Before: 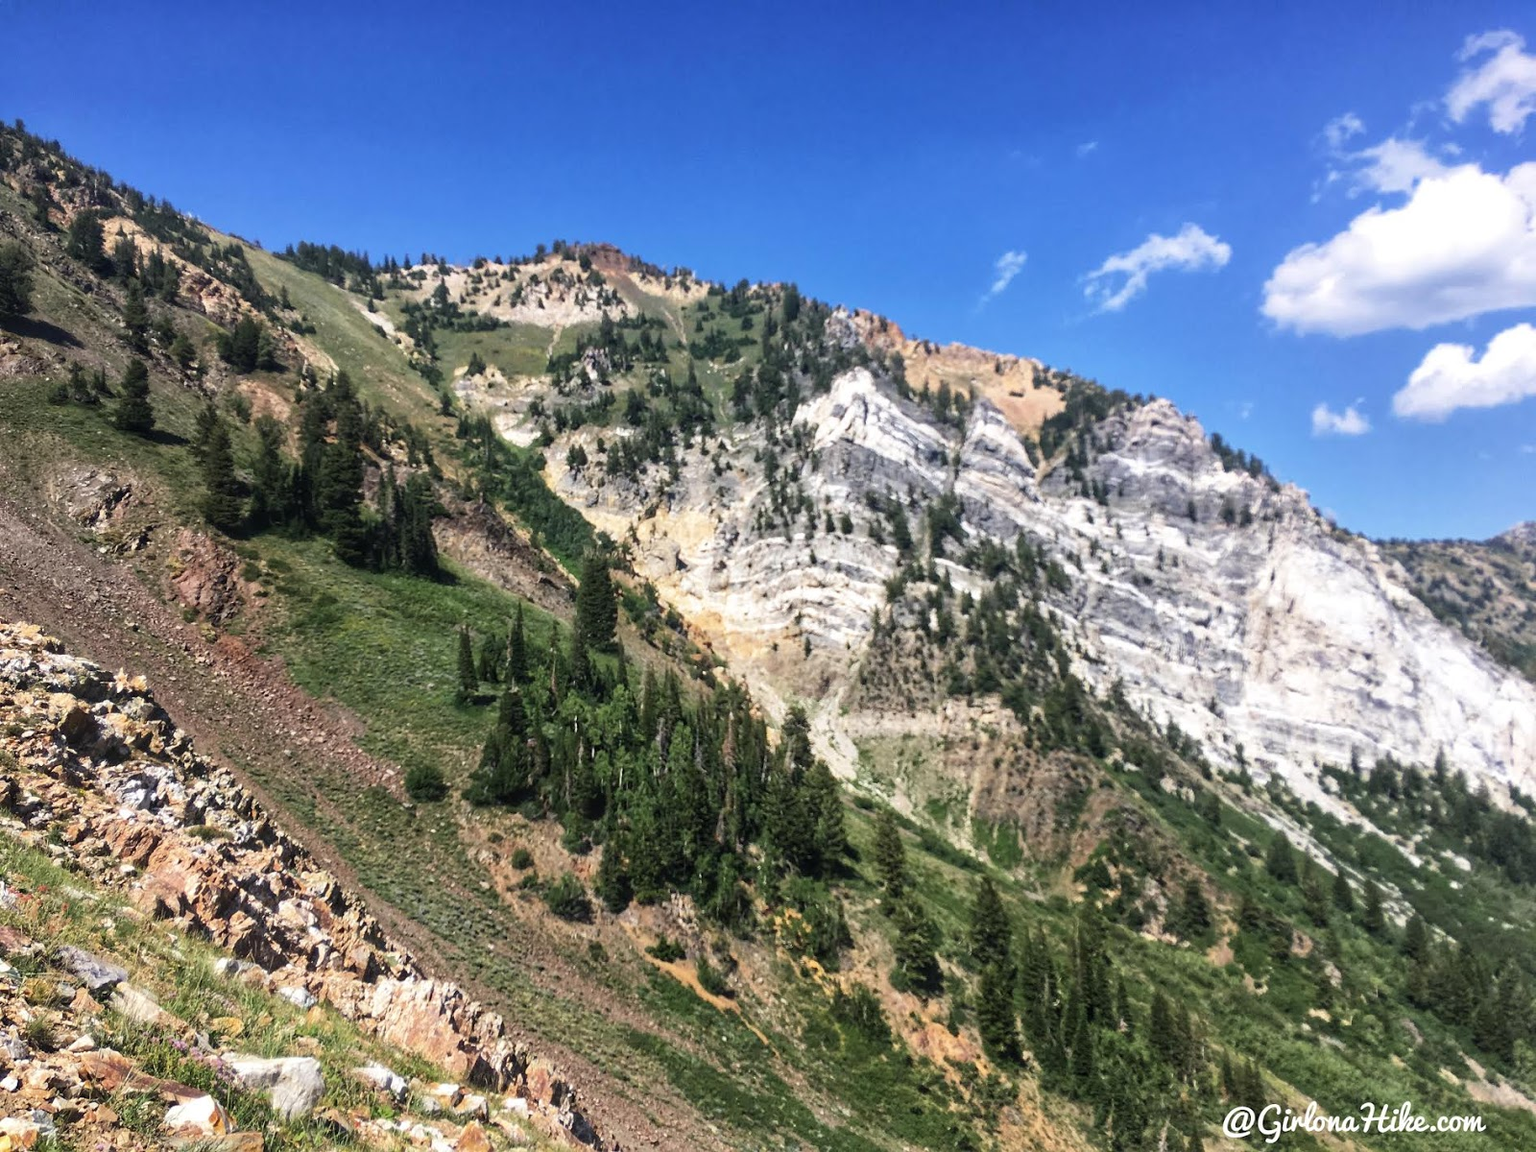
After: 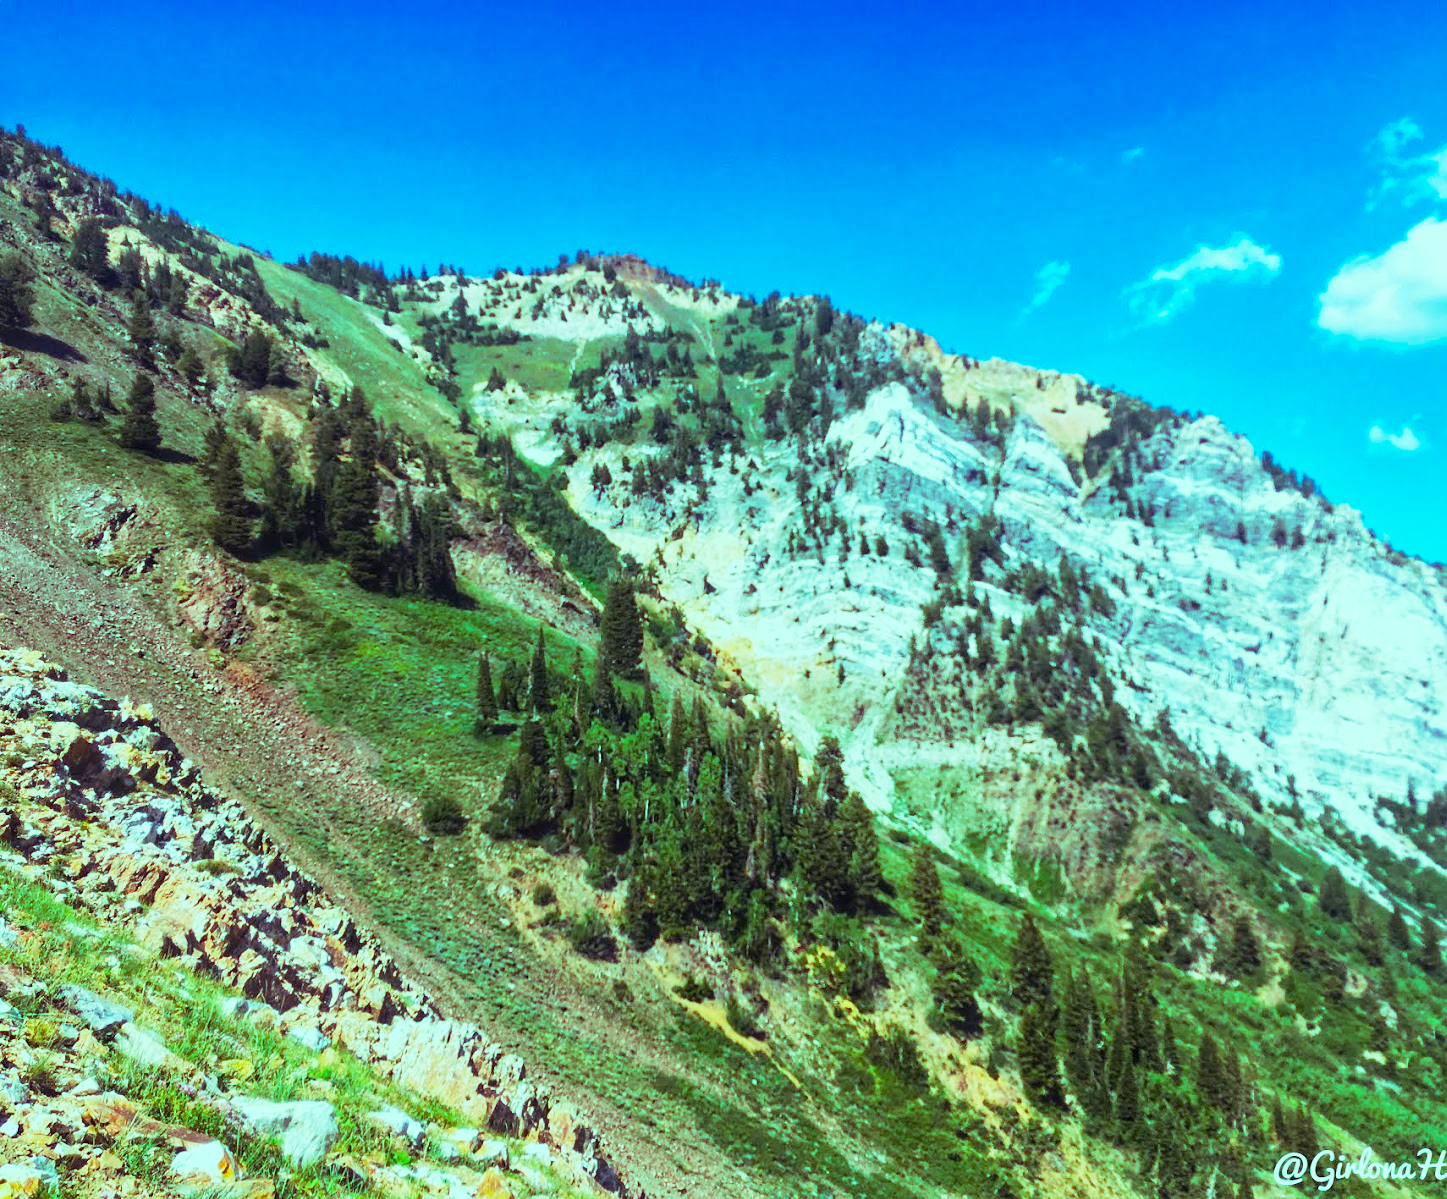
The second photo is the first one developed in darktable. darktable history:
color balance: output saturation 120%
crop: right 9.509%, bottom 0.031%
base curve: curves: ch0 [(0, 0) (0.088, 0.125) (0.176, 0.251) (0.354, 0.501) (0.613, 0.749) (1, 0.877)], preserve colors none
color balance rgb: shadows lift › luminance 0.49%, shadows lift › chroma 6.83%, shadows lift › hue 300.29°, power › hue 208.98°, highlights gain › luminance 20.24%, highlights gain › chroma 13.17%, highlights gain › hue 173.85°, perceptual saturation grading › global saturation 18.05%
